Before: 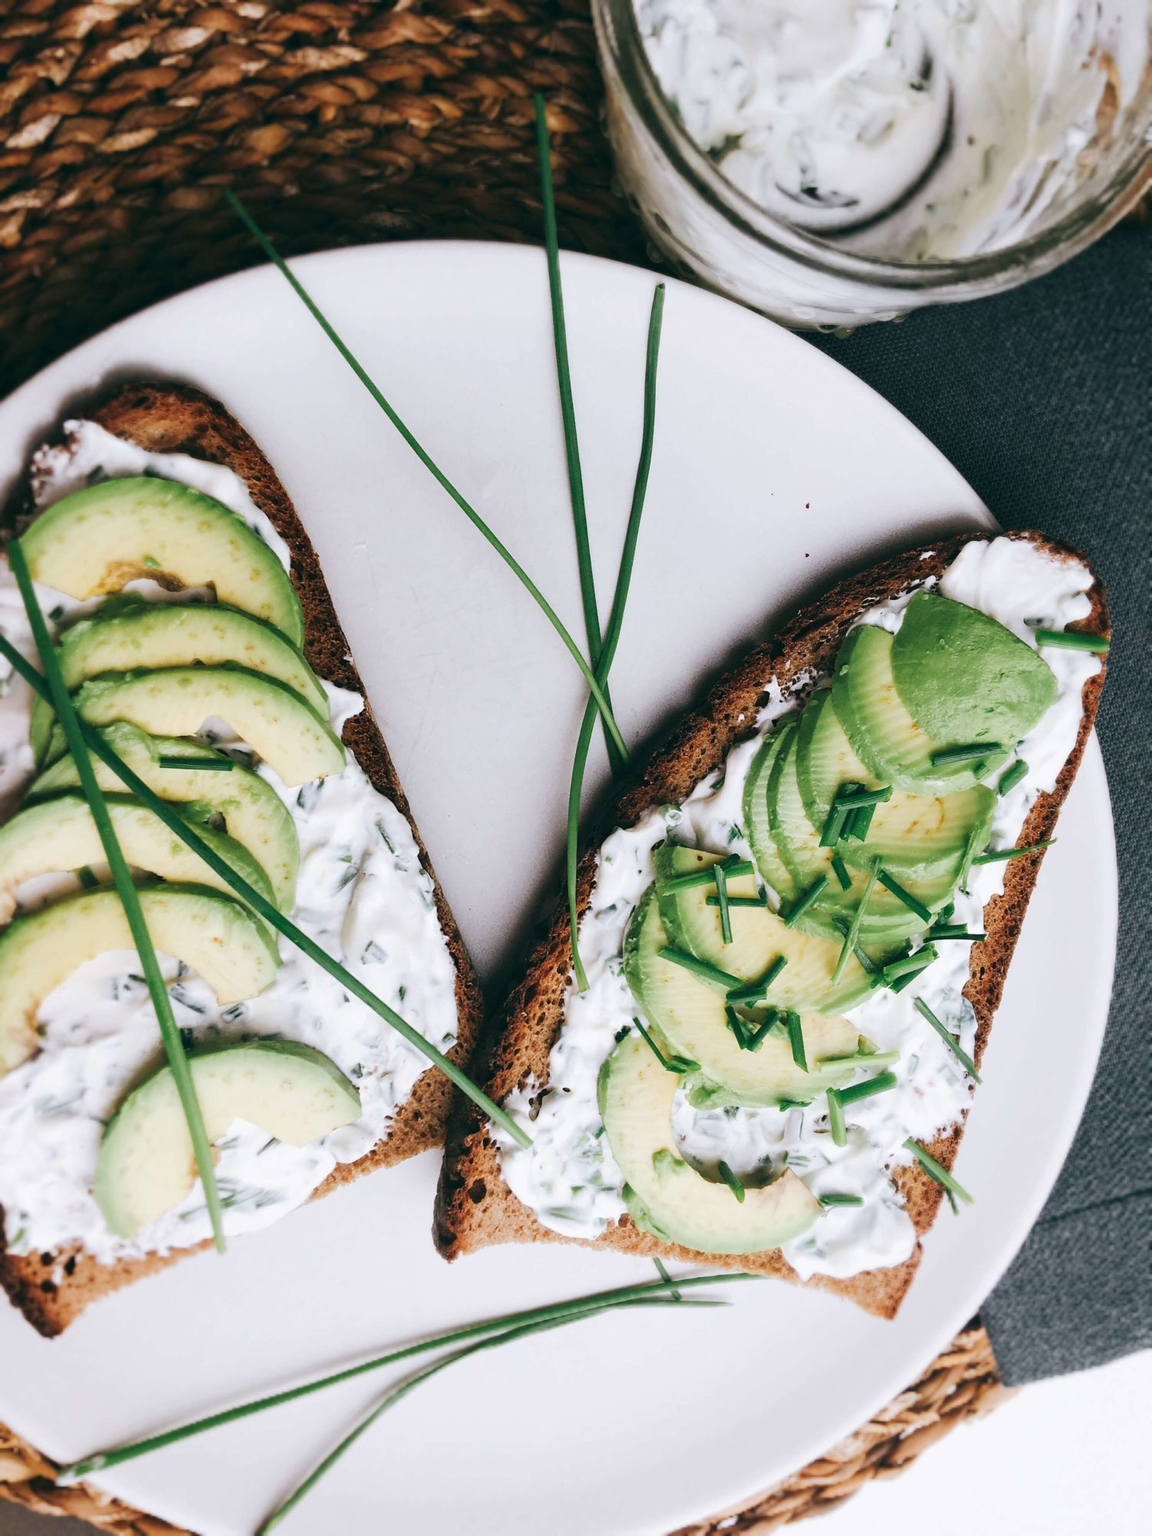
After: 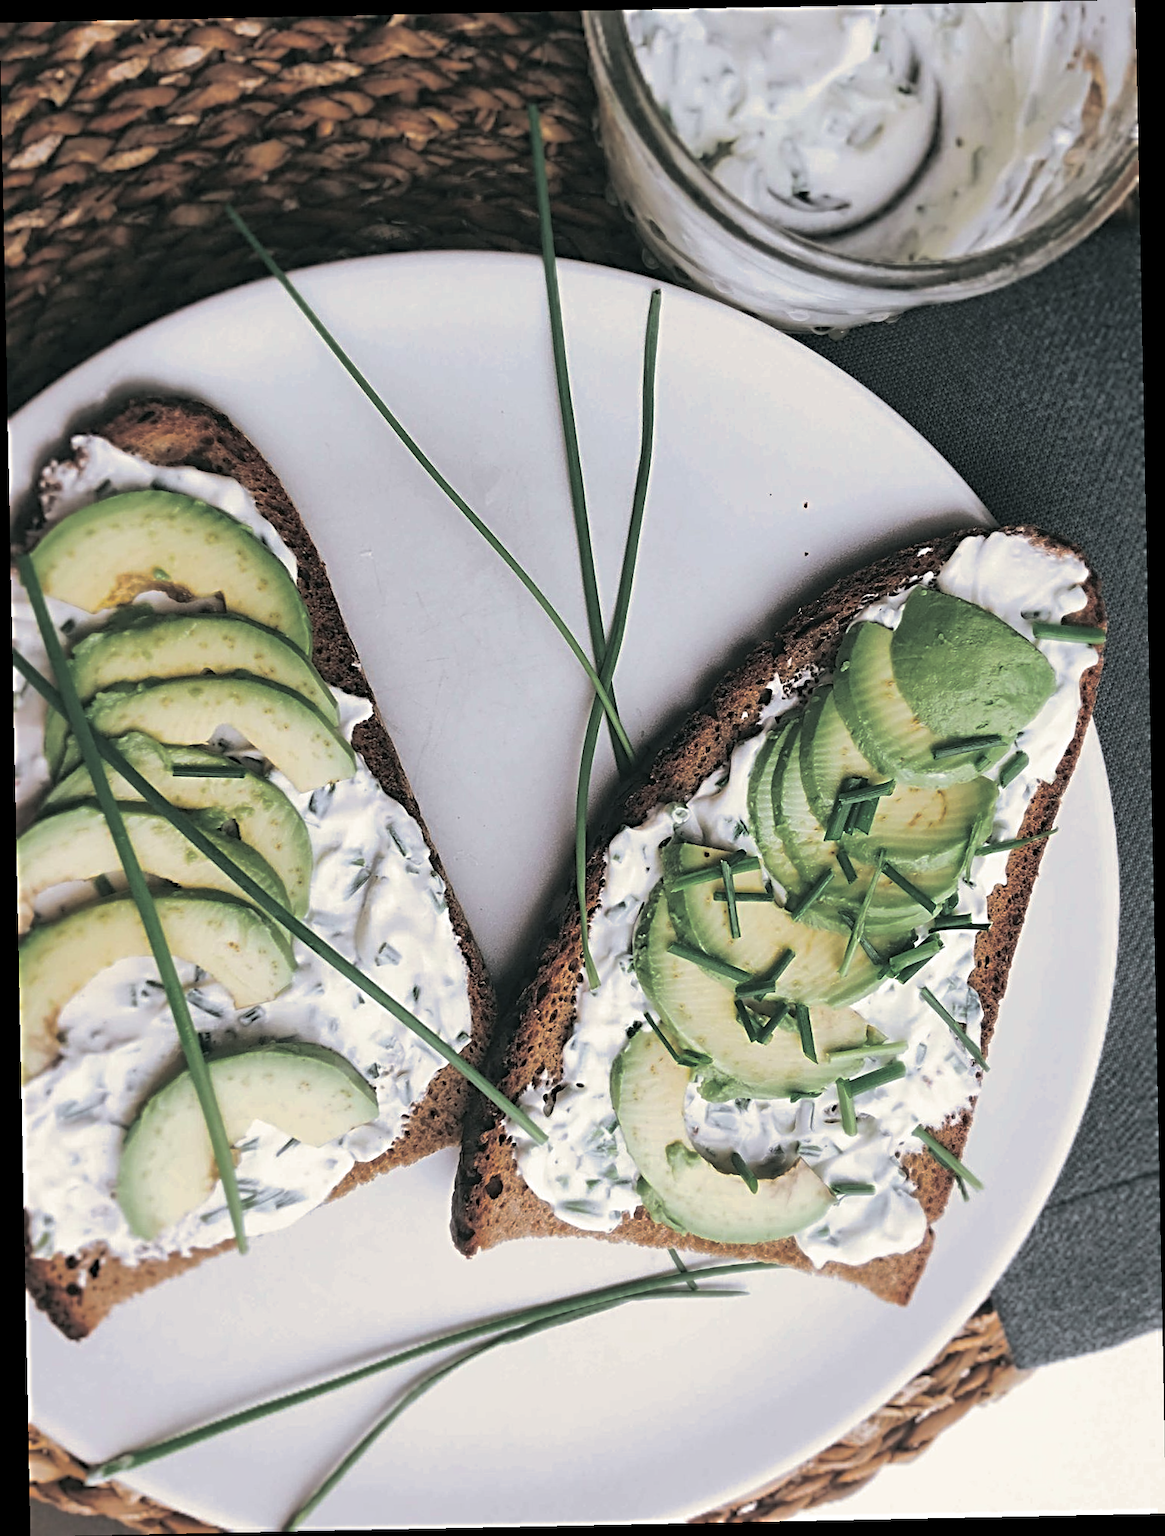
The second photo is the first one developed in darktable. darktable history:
split-toning: shadows › hue 43.2°, shadows › saturation 0, highlights › hue 50.4°, highlights › saturation 1
rotate and perspective: rotation -1.17°, automatic cropping off
sharpen: radius 4
shadows and highlights: on, module defaults
